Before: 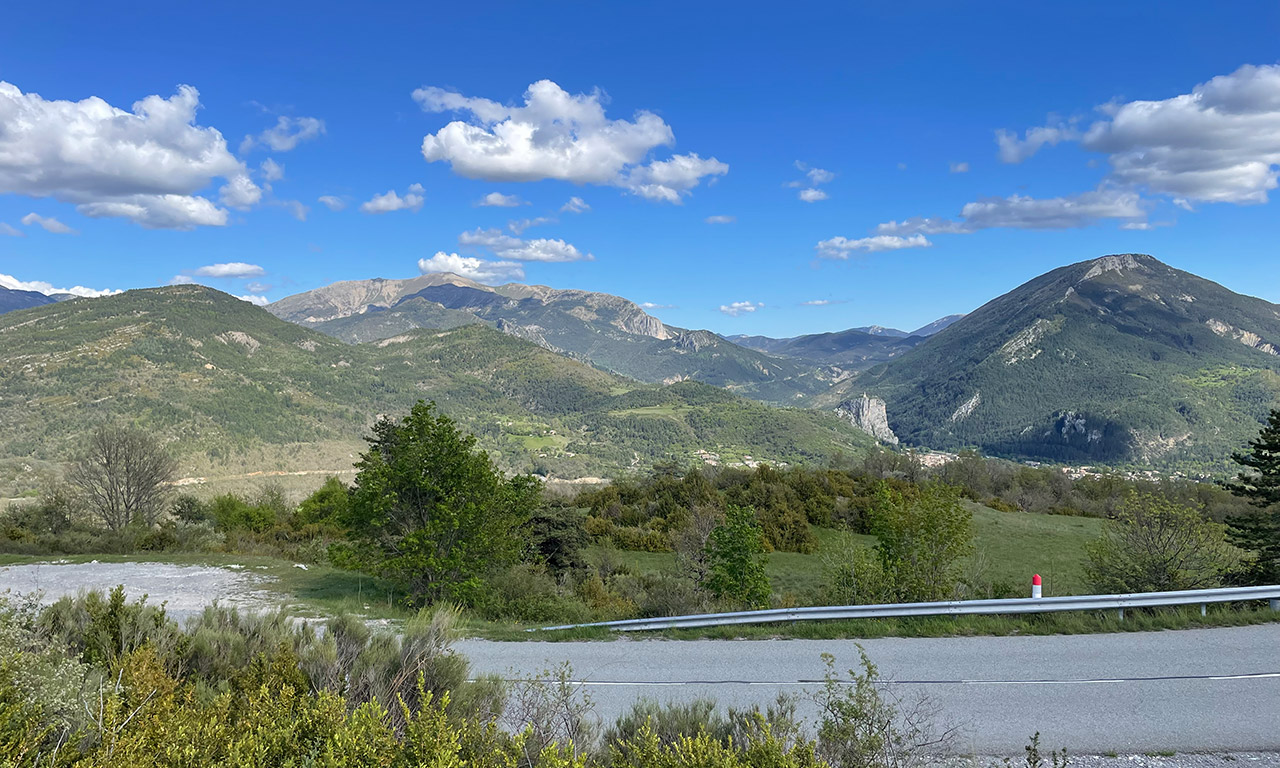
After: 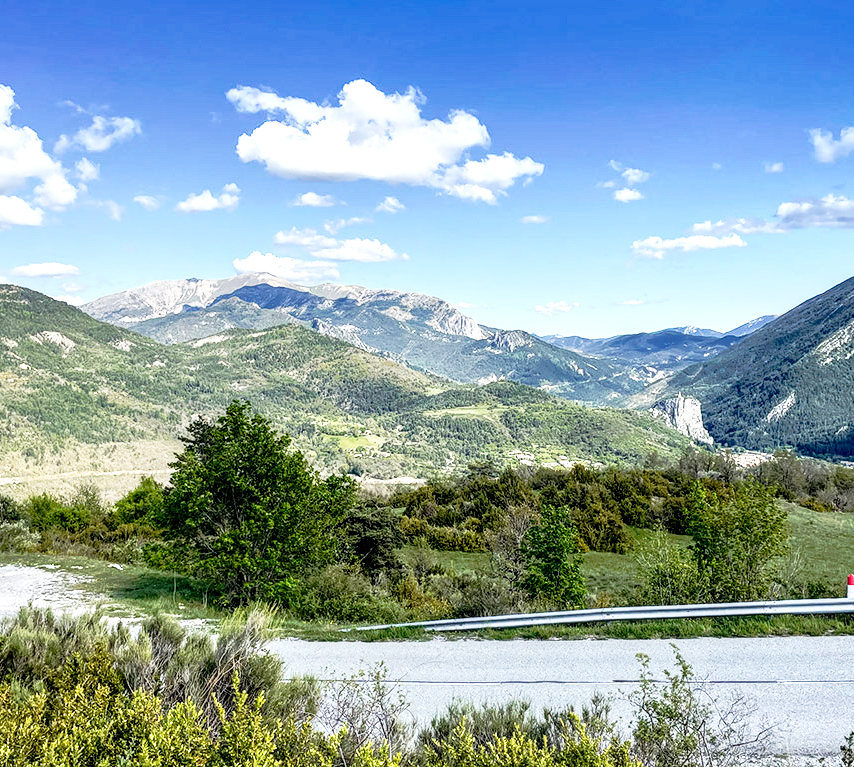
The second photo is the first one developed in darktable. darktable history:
tone curve: curves: ch0 [(0, 0) (0.081, 0.044) (0.192, 0.125) (0.283, 0.238) (0.416, 0.449) (0.495, 0.524) (0.661, 0.756) (0.788, 0.87) (1, 0.951)]; ch1 [(0, 0) (0.161, 0.092) (0.35, 0.33) (0.392, 0.392) (0.427, 0.426) (0.479, 0.472) (0.505, 0.497) (0.521, 0.524) (0.567, 0.56) (0.583, 0.592) (0.625, 0.627) (0.678, 0.733) (1, 1)]; ch2 [(0, 0) (0.346, 0.362) (0.404, 0.427) (0.502, 0.499) (0.531, 0.523) (0.544, 0.561) (0.58, 0.59) (0.629, 0.642) (0.717, 0.678) (1, 1)], preserve colors none
exposure: black level correction 0.001, exposure 0.499 EV, compensate highlight preservation false
local contrast: highlights 60%, shadows 60%, detail 160%
base curve: preserve colors none
crop and rotate: left 14.504%, right 18.709%
